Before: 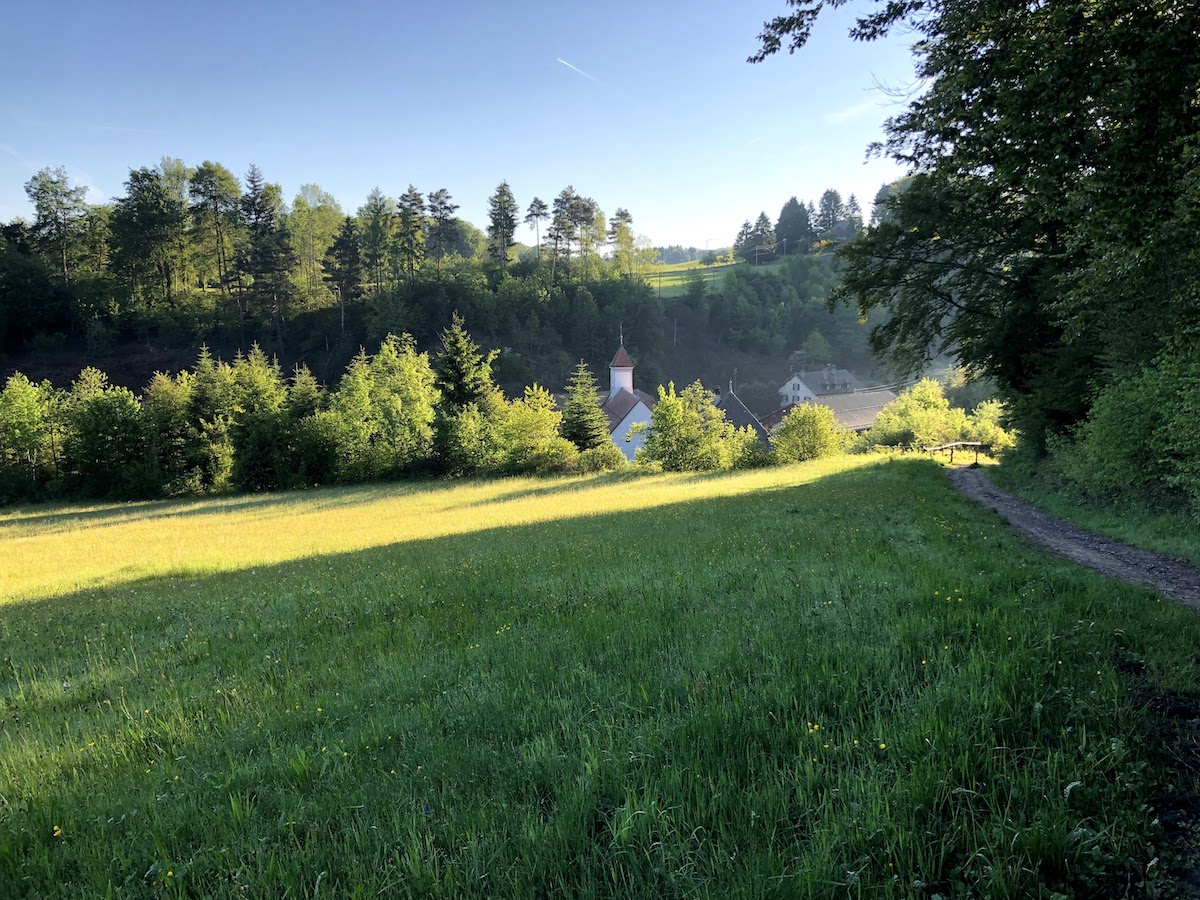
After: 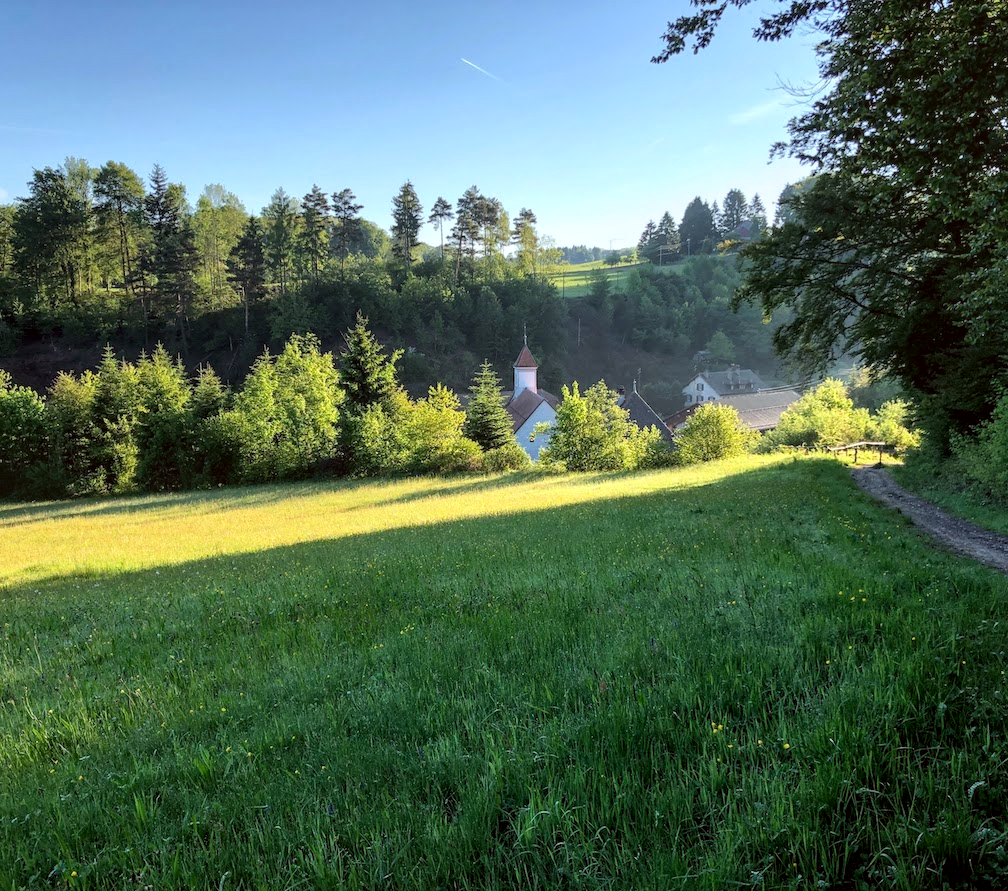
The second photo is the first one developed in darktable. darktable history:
tone equalizer: -7 EV 0.13 EV, smoothing diameter 25%, edges refinement/feathering 10, preserve details guided filter
local contrast: on, module defaults
crop: left 8.026%, right 7.374%
color correction: highlights a* -3.28, highlights b* -6.24, shadows a* 3.1, shadows b* 5.19
